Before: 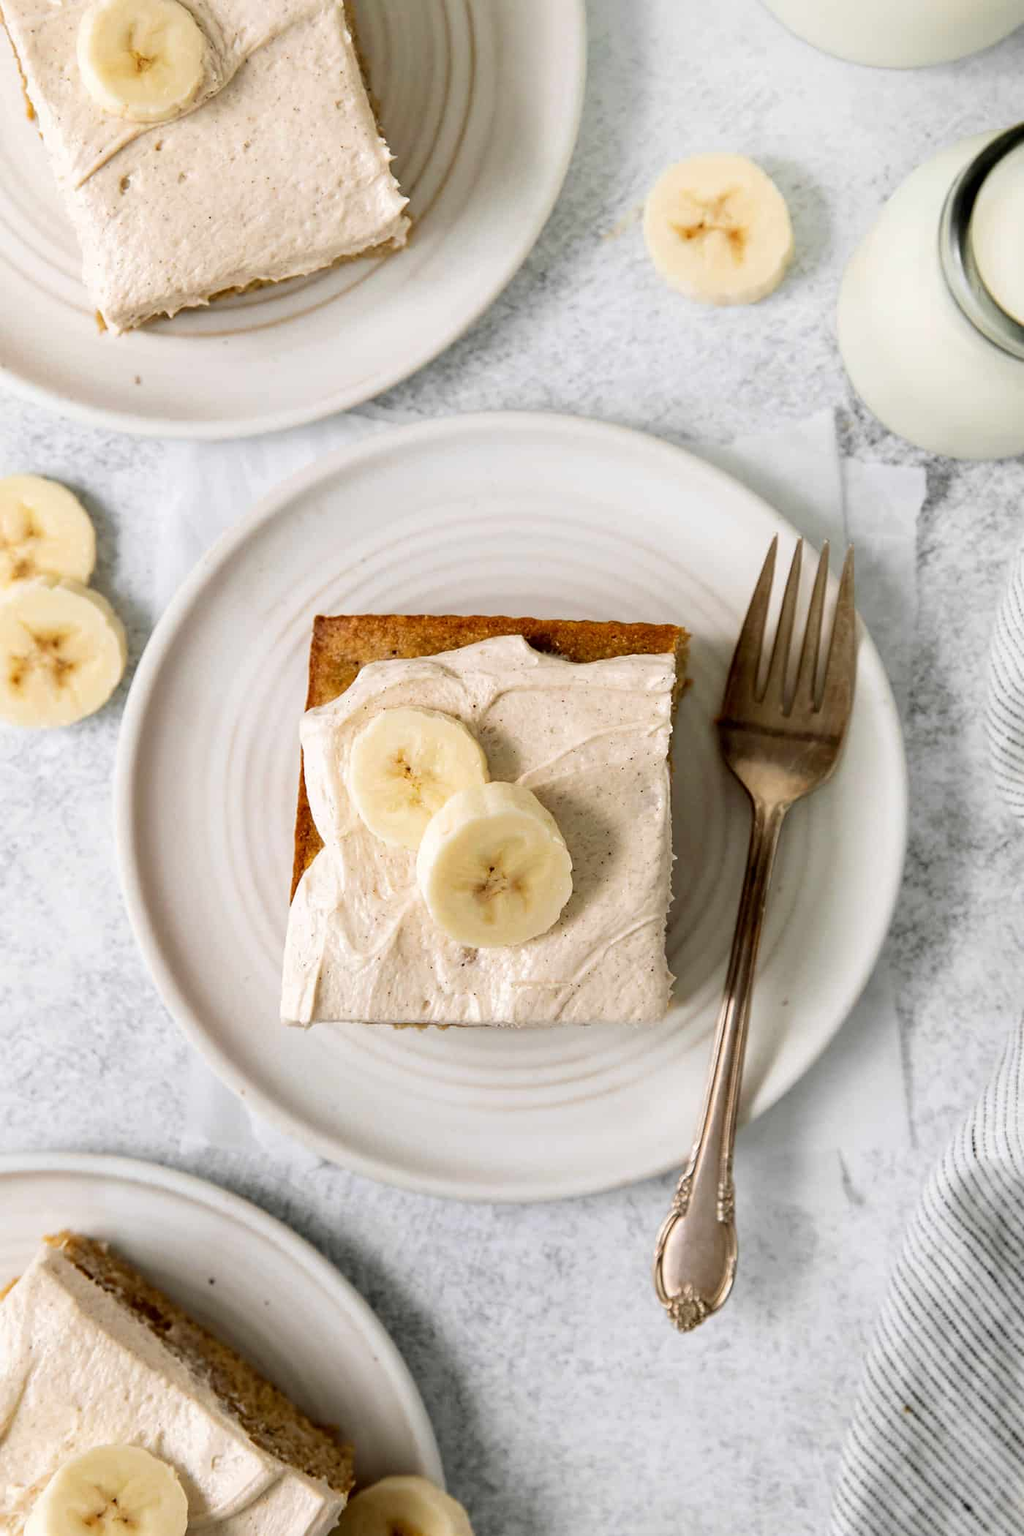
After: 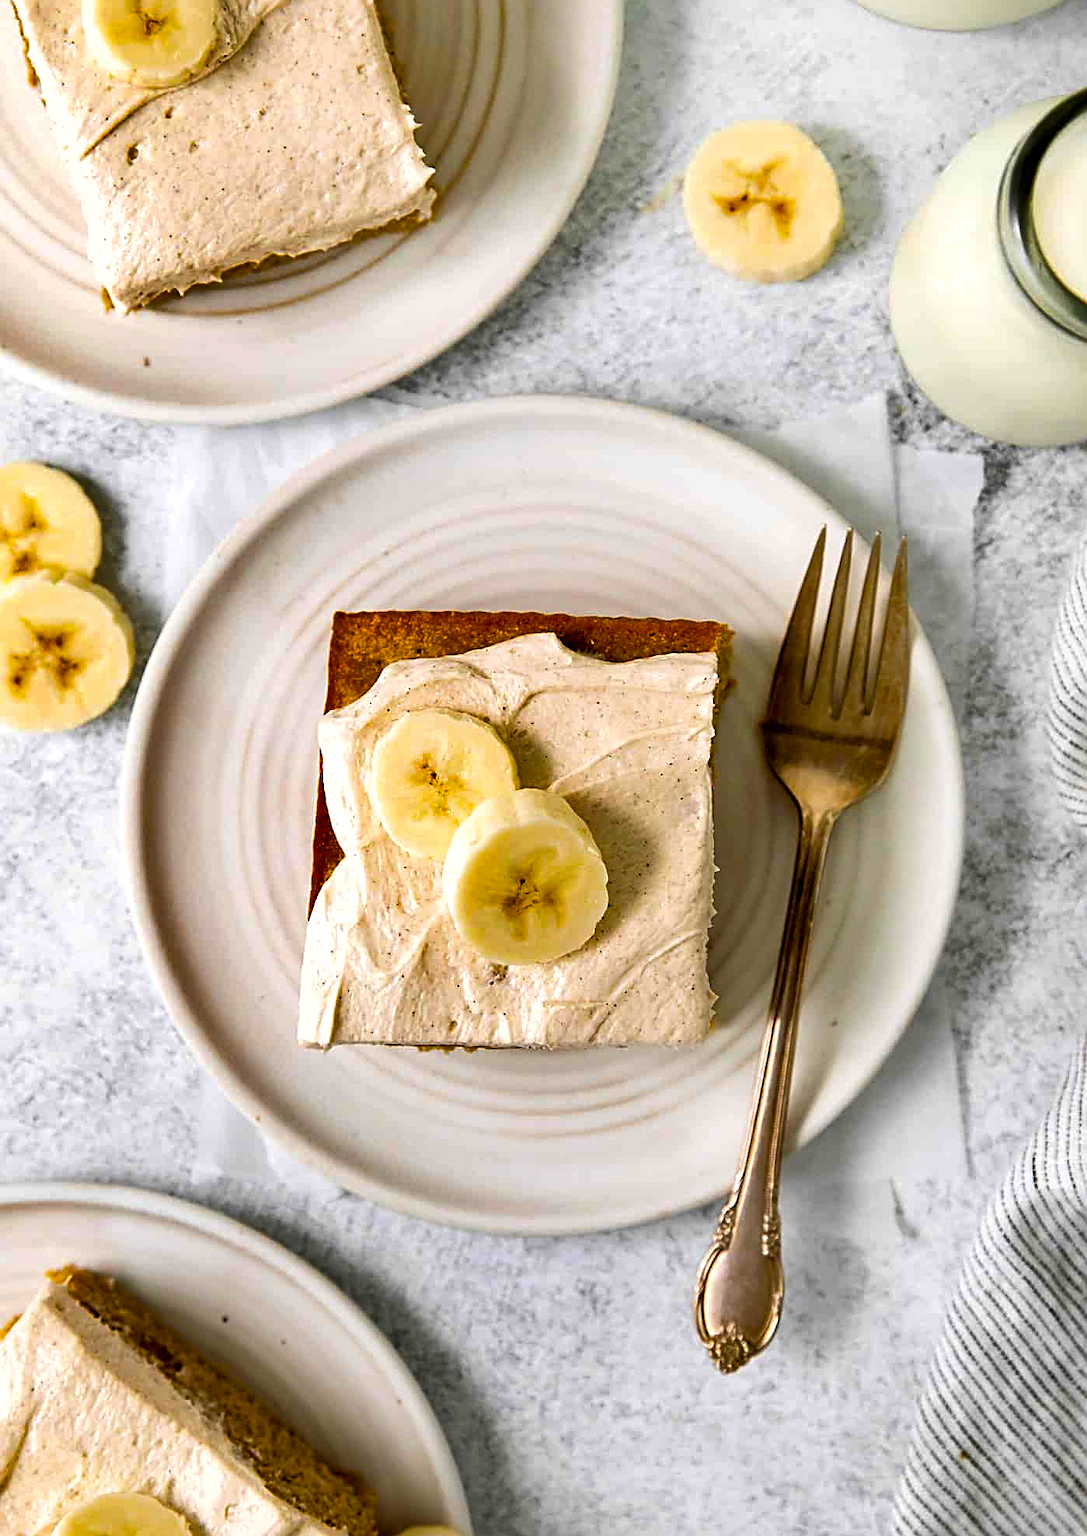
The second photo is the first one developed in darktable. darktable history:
crop and rotate: top 2.601%, bottom 3.212%
color balance rgb: highlights gain › luminance 14.932%, linear chroma grading › global chroma 8.842%, perceptual saturation grading › global saturation 30.133%, global vibrance 20%
shadows and highlights: highlights color adjustment 49.59%, soften with gaussian
sharpen: radius 2.553, amount 0.644
